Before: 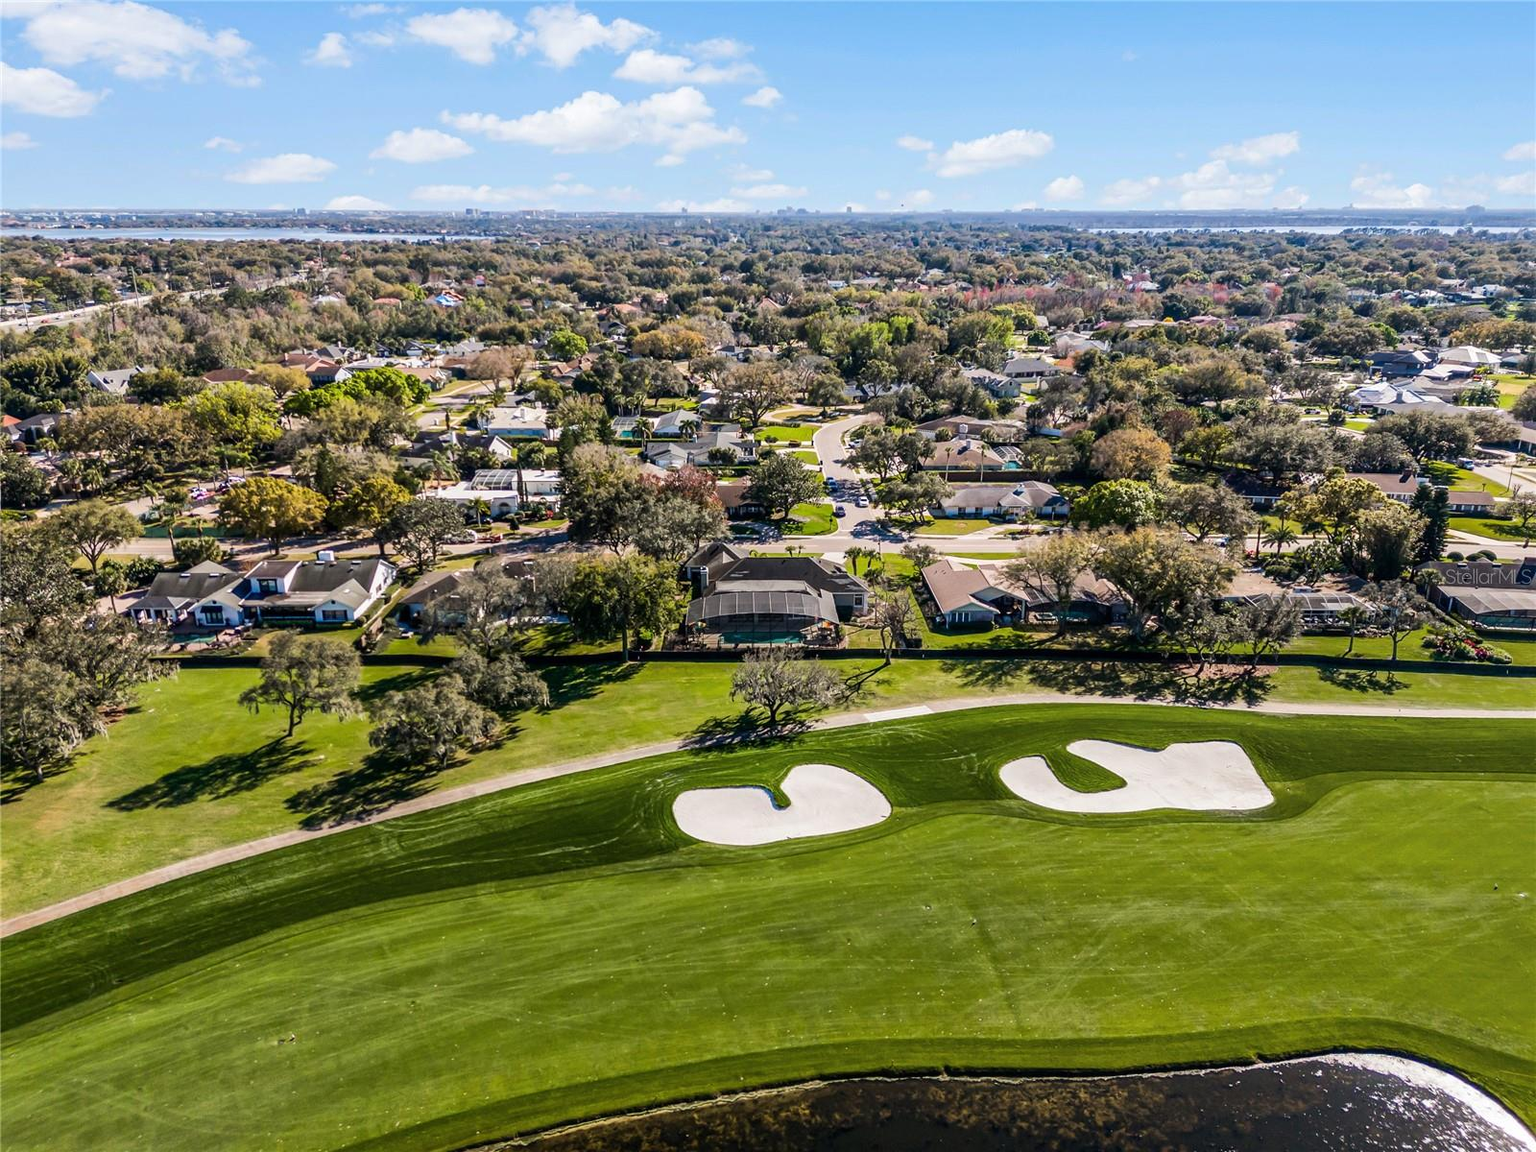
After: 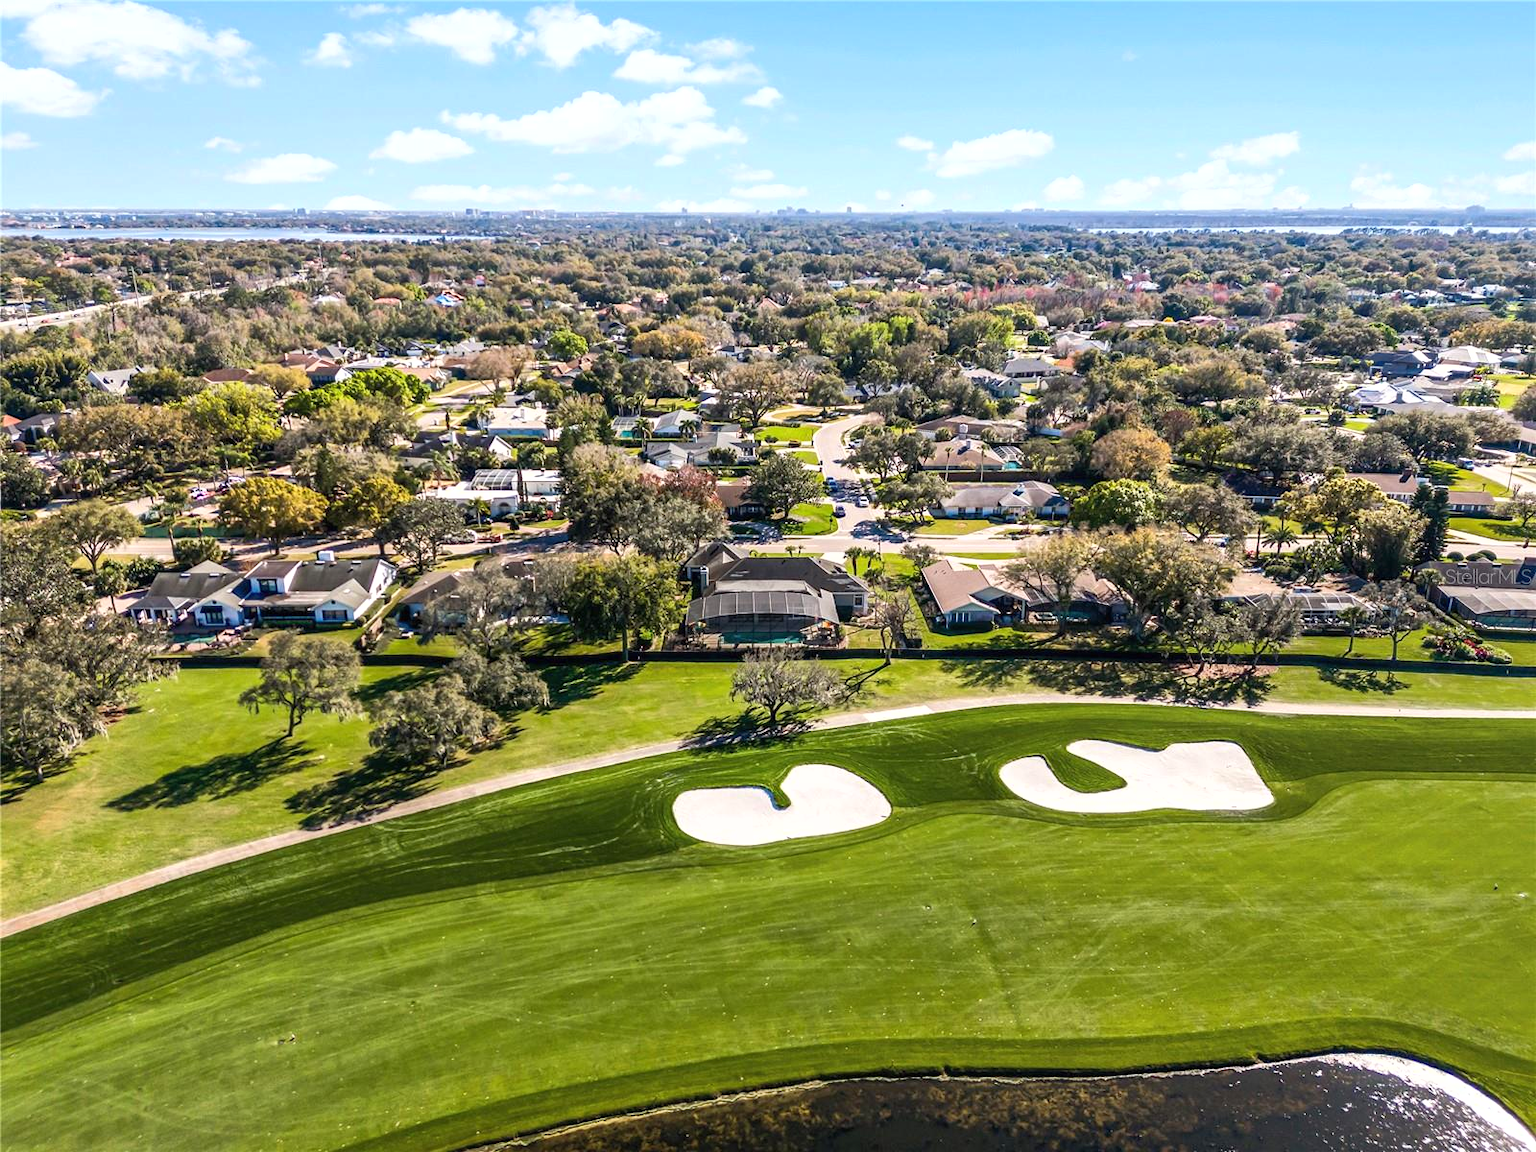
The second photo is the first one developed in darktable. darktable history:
shadows and highlights: shadows 43.23, highlights 7.28, highlights color adjustment 78.18%
exposure: black level correction 0, exposure 0.691 EV, compensate exposure bias true, compensate highlight preservation false
